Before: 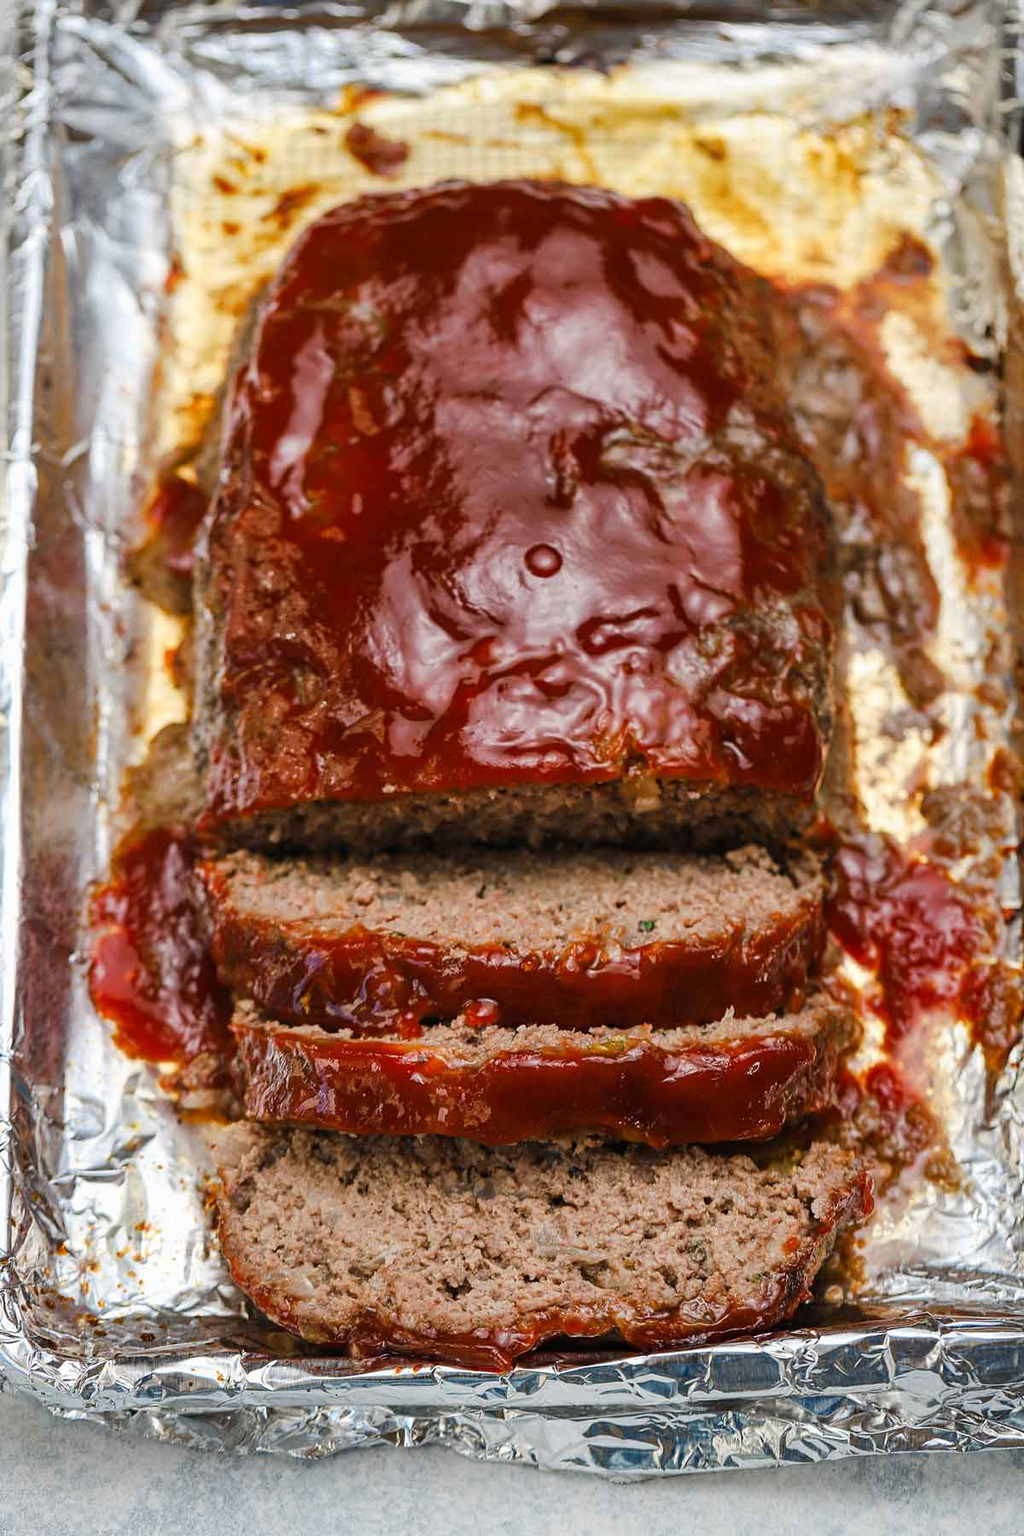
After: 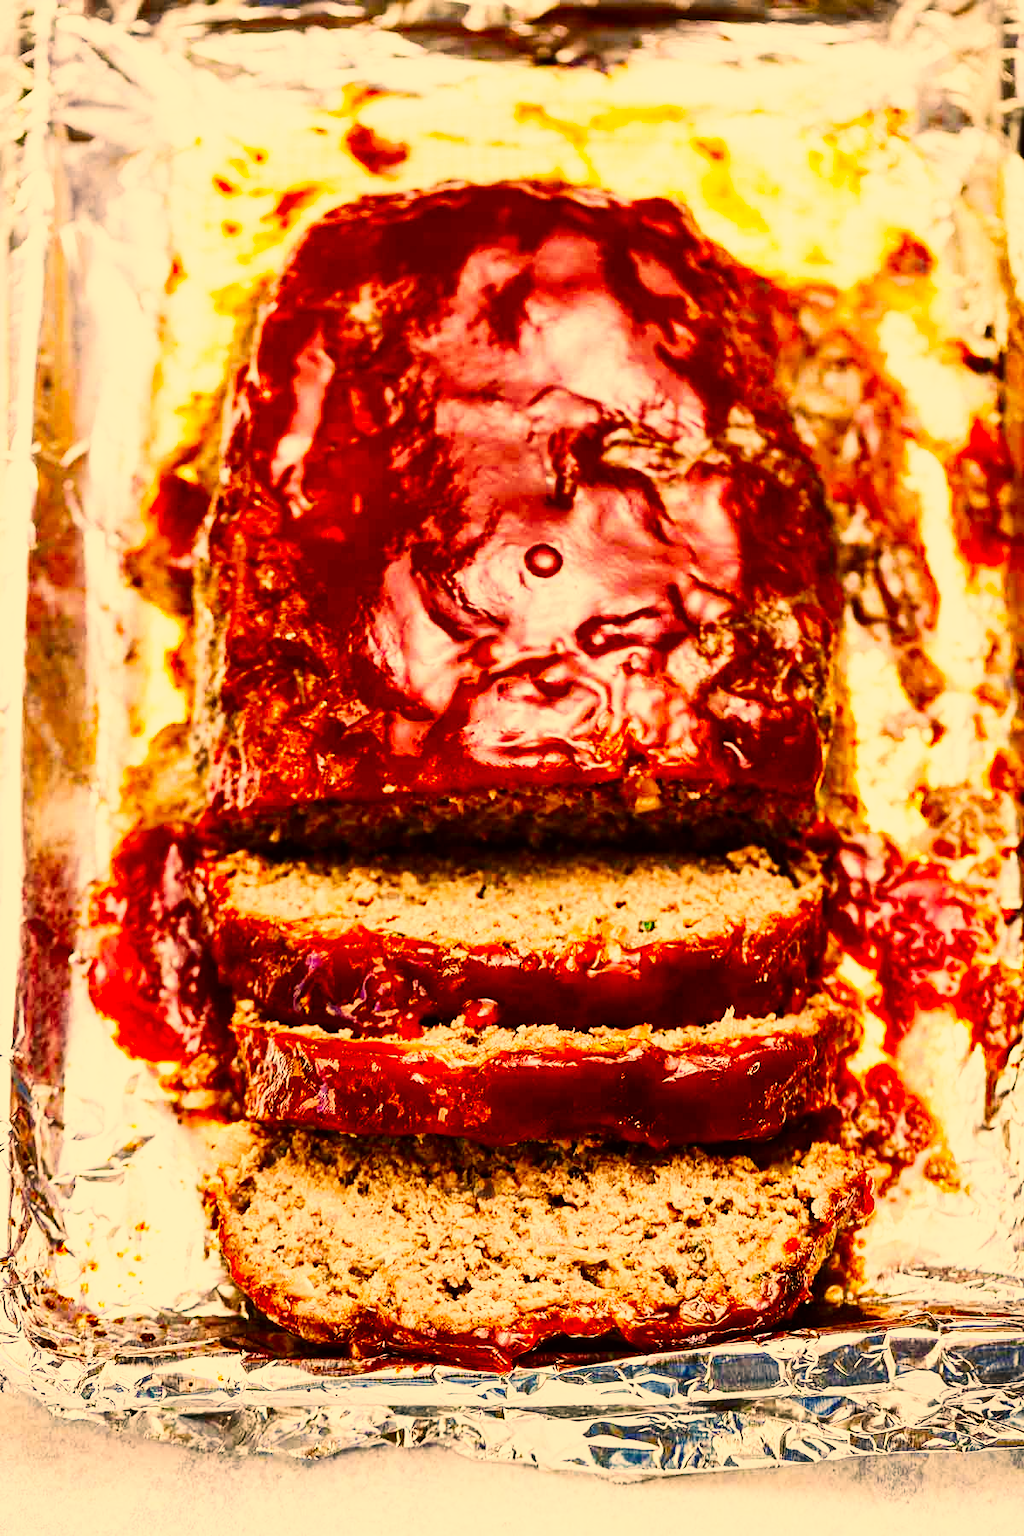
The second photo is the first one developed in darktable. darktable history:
color correction: highlights a* 18.23, highlights b* 35.45, shadows a* 1.31, shadows b* 6.11, saturation 1.01
contrast brightness saturation: contrast 0.116, brightness -0.116, saturation 0.195
base curve: curves: ch0 [(0, 0) (0.007, 0.004) (0.027, 0.03) (0.046, 0.07) (0.207, 0.54) (0.442, 0.872) (0.673, 0.972) (1, 1)], preserve colors none
